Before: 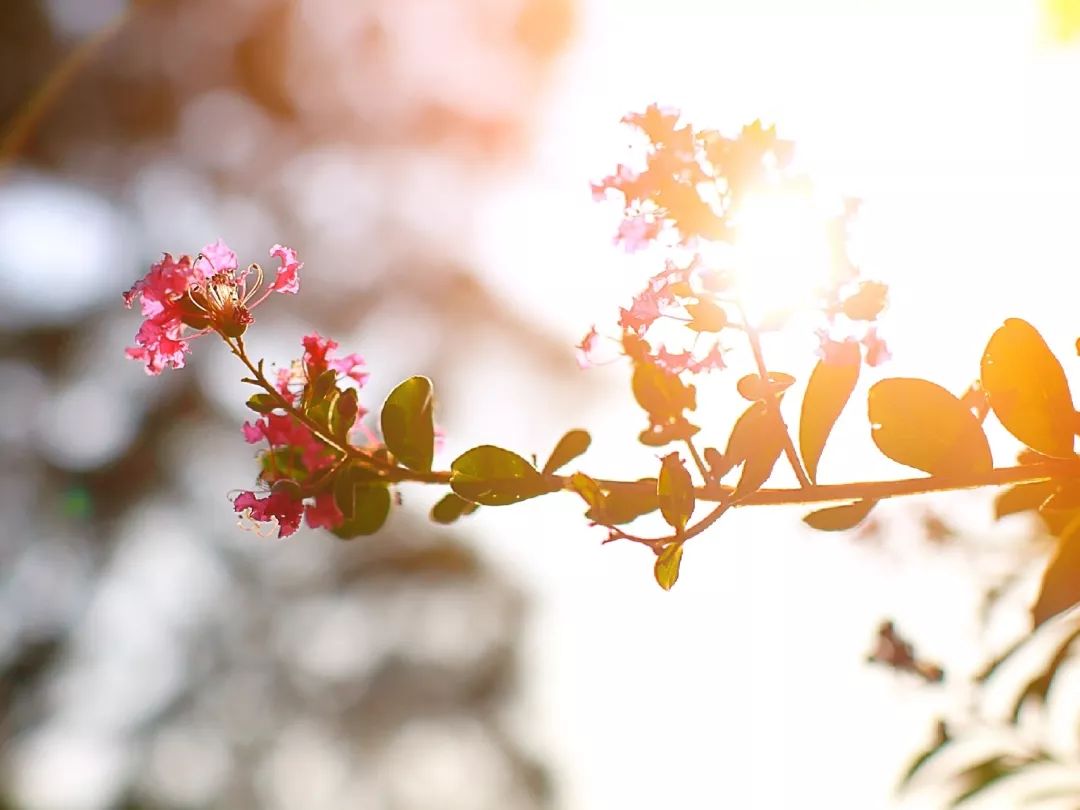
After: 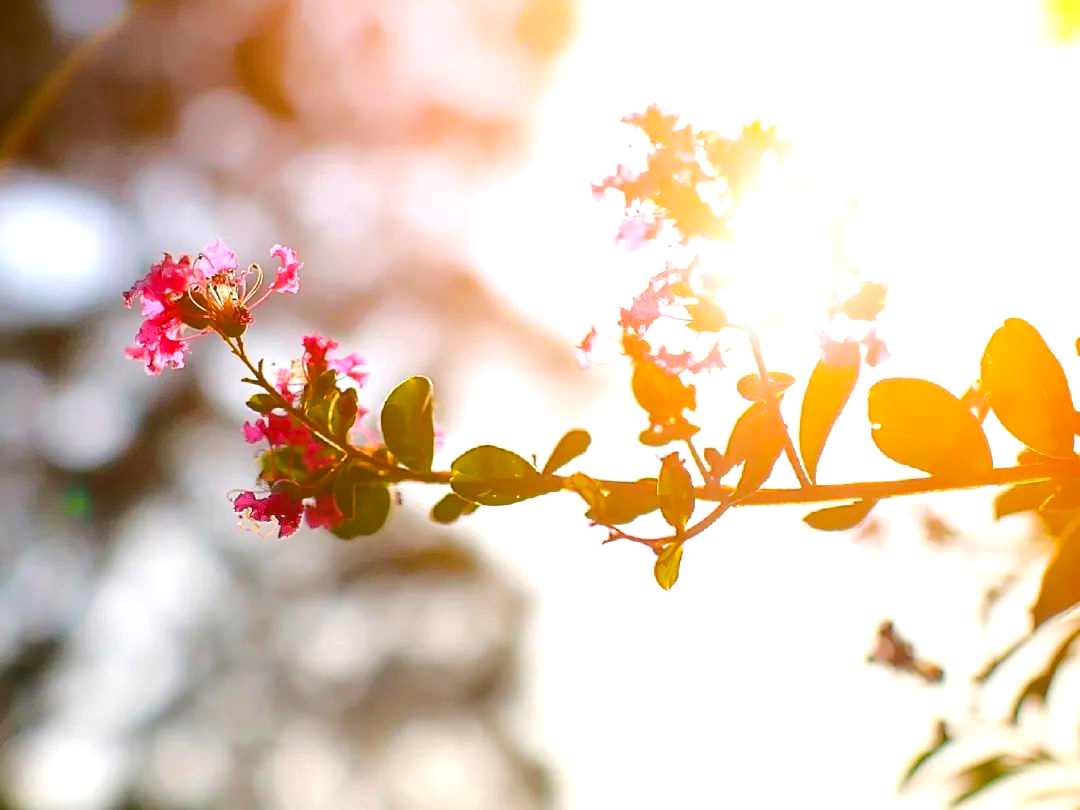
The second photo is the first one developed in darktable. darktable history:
color balance rgb: linear chroma grading › global chroma 0.612%, perceptual saturation grading › global saturation 19.758%, perceptual brilliance grading › highlights 6.407%, perceptual brilliance grading › mid-tones 17.828%, perceptual brilliance grading › shadows -5.447%, global vibrance 20%
